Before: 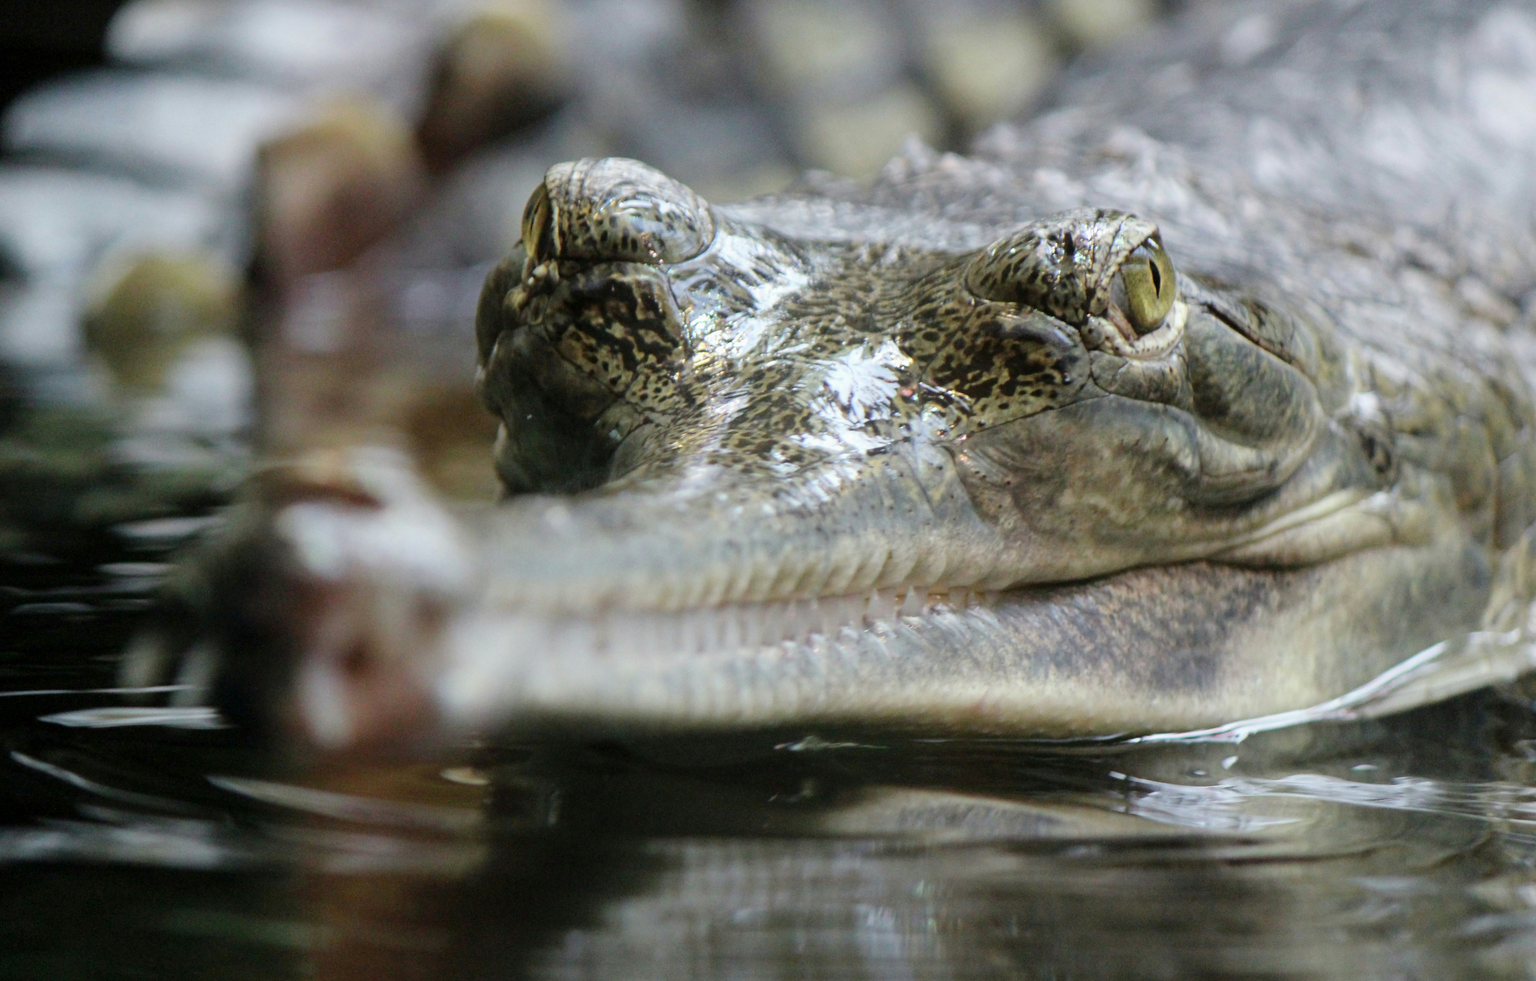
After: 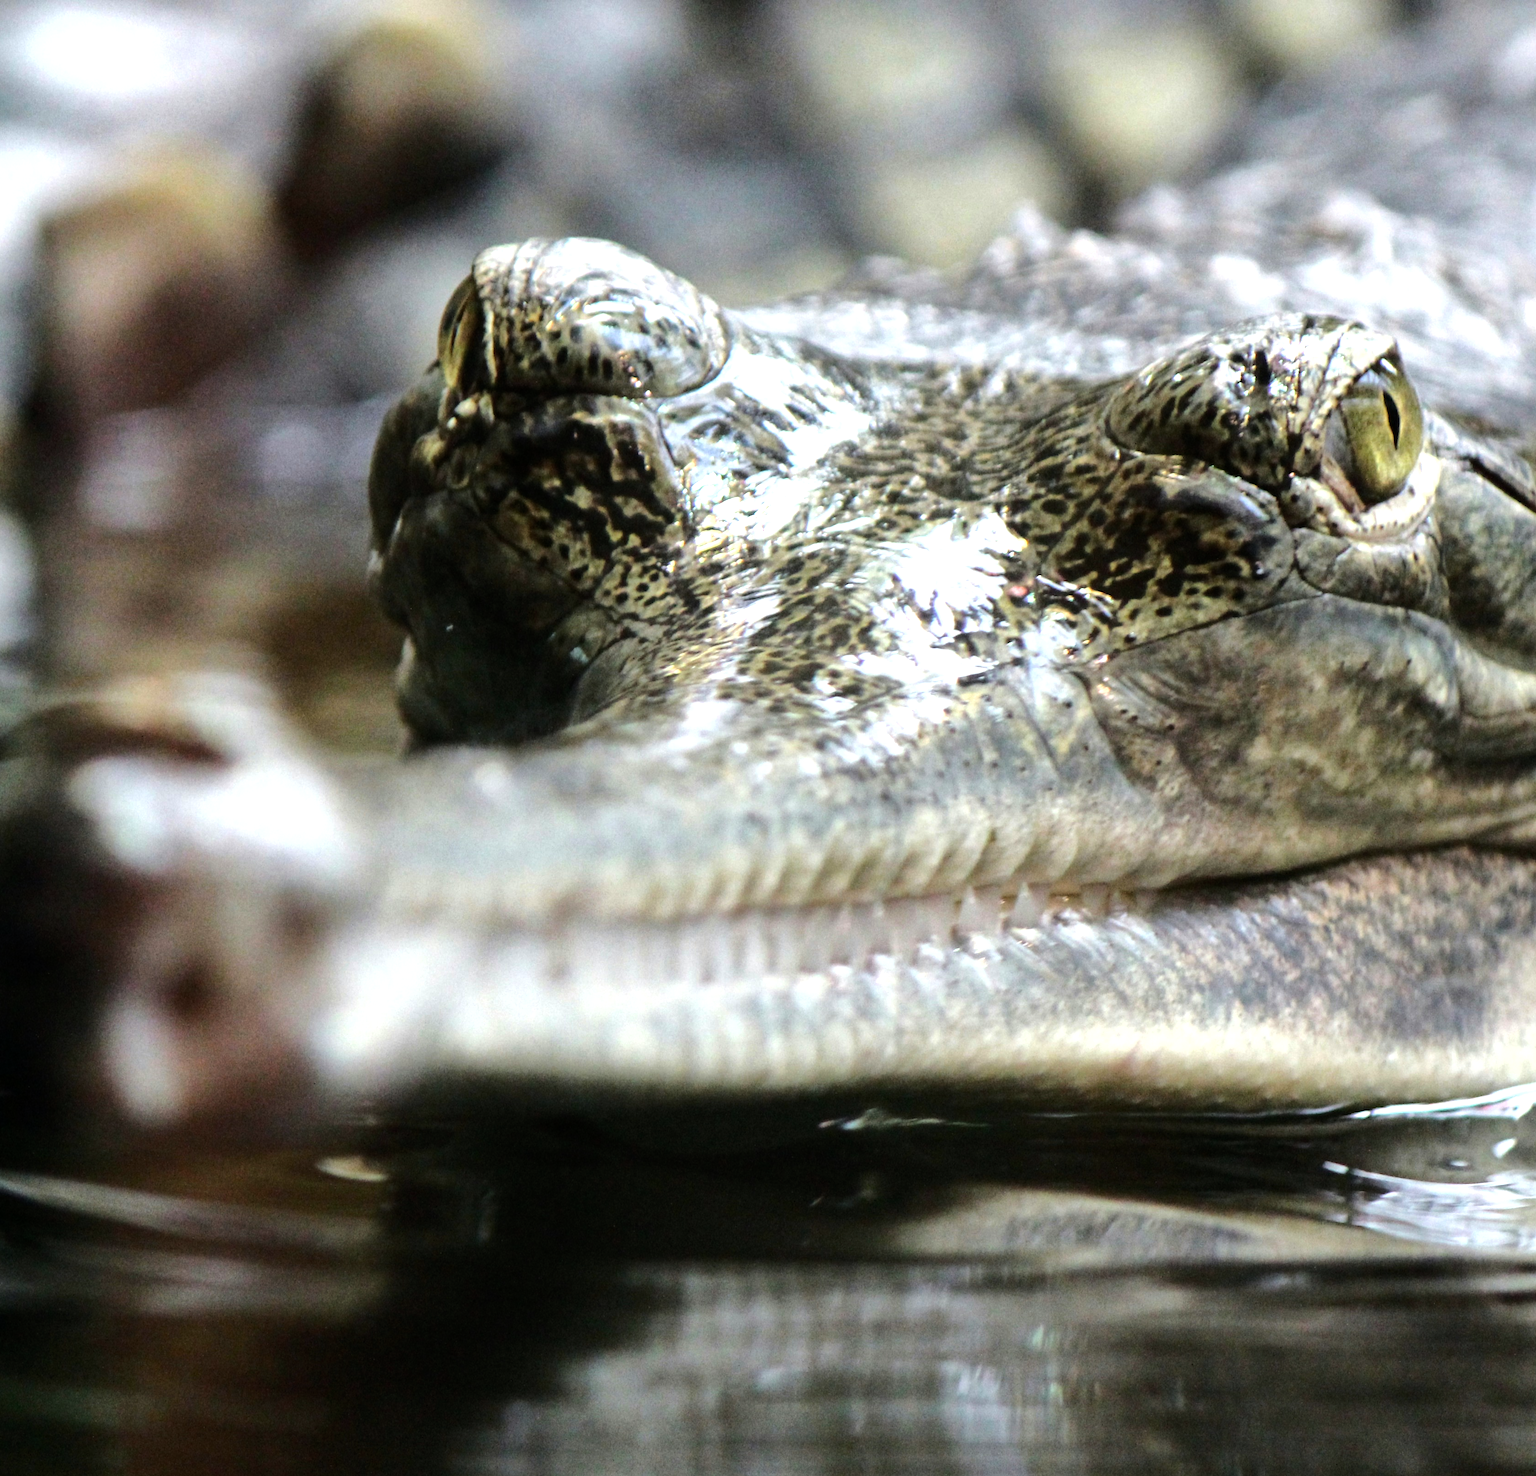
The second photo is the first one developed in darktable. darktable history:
crop and rotate: left 15.039%, right 18.542%
tone equalizer: -8 EV -1.11 EV, -7 EV -1.02 EV, -6 EV -0.874 EV, -5 EV -0.608 EV, -3 EV 0.547 EV, -2 EV 0.846 EV, -1 EV 0.985 EV, +0 EV 1.06 EV, edges refinement/feathering 500, mask exposure compensation -1.25 EV, preserve details no
shadows and highlights: shadows -20.45, white point adjustment -2.09, highlights -34.92
